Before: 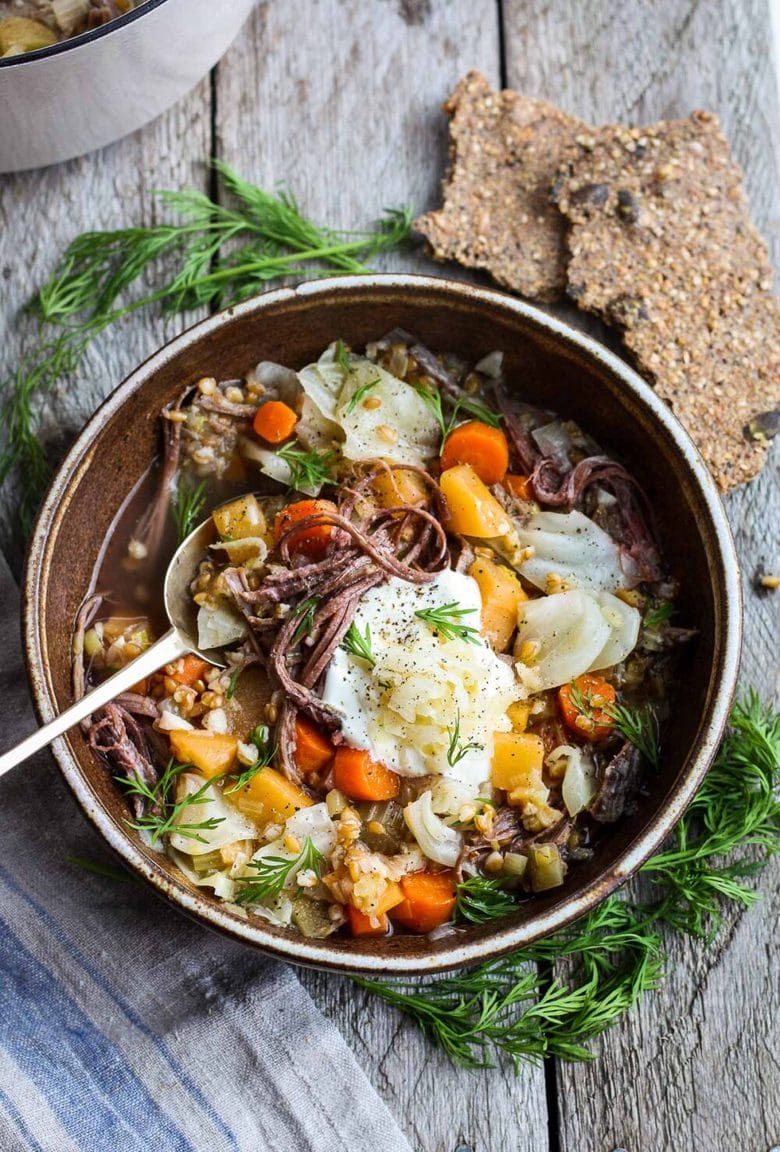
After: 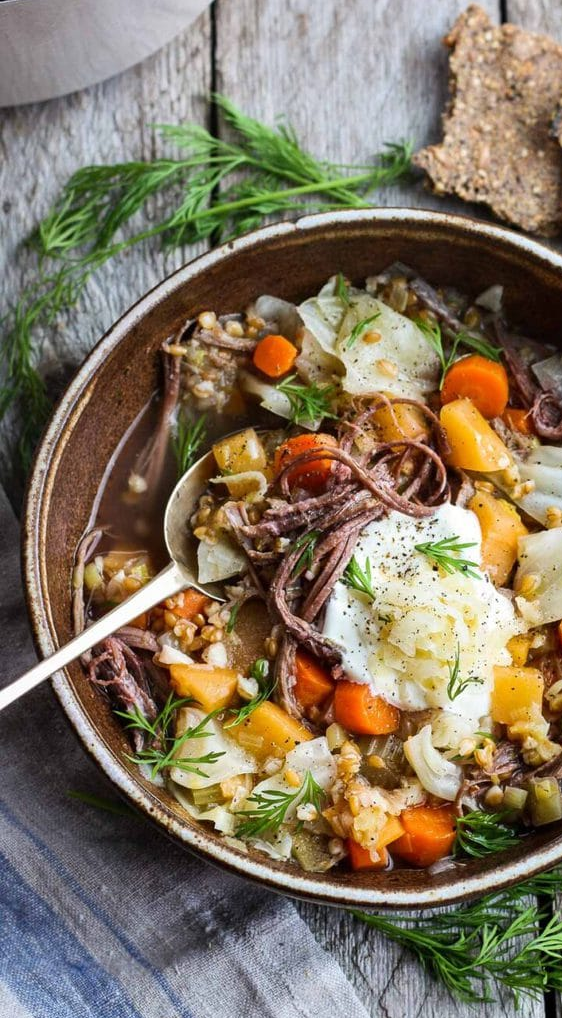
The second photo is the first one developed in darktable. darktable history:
crop: top 5.756%, right 27.854%, bottom 5.792%
